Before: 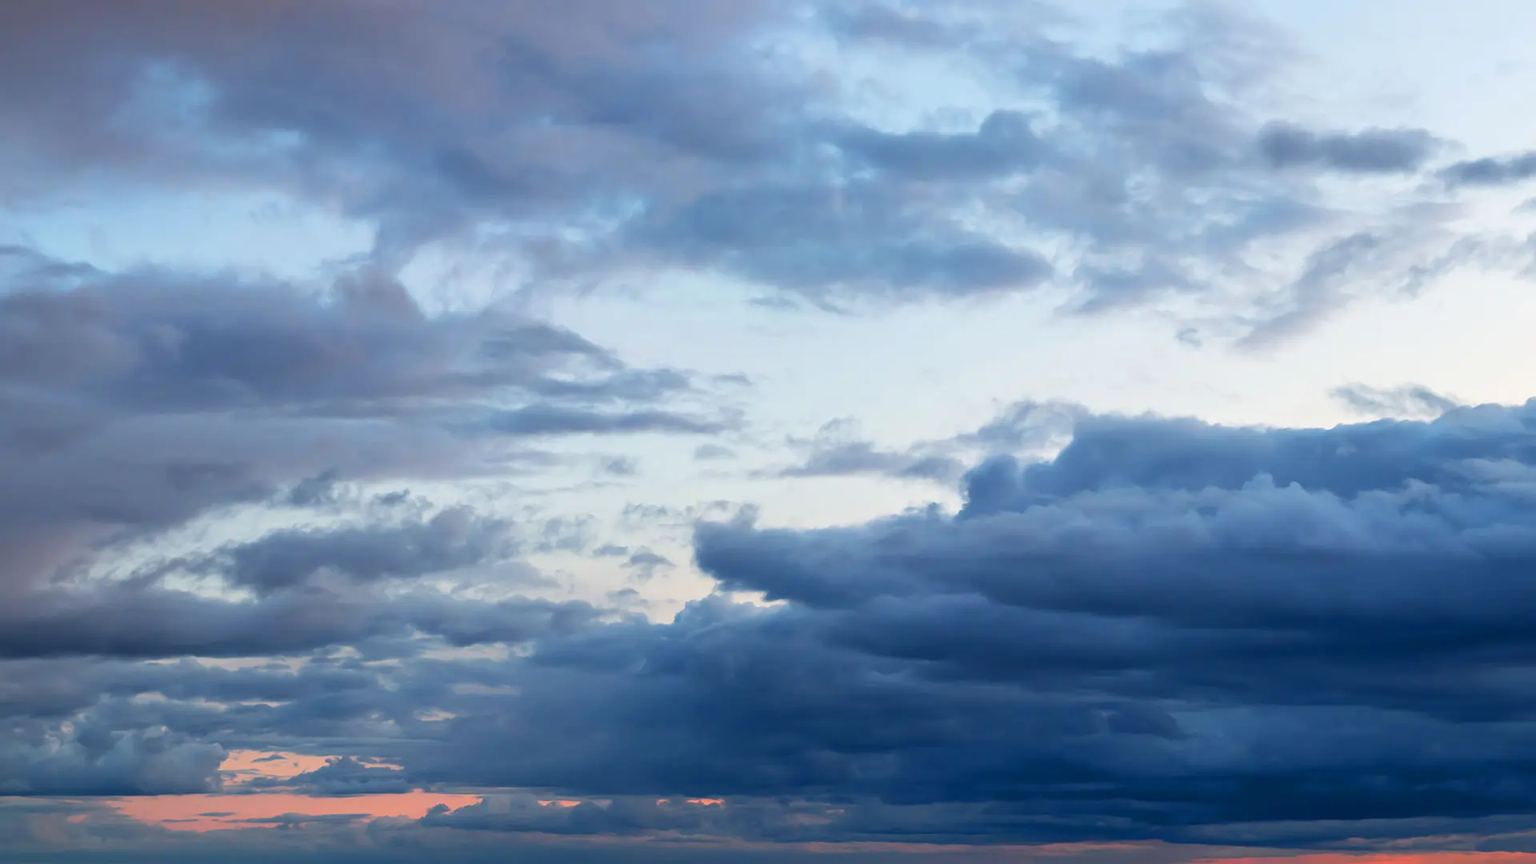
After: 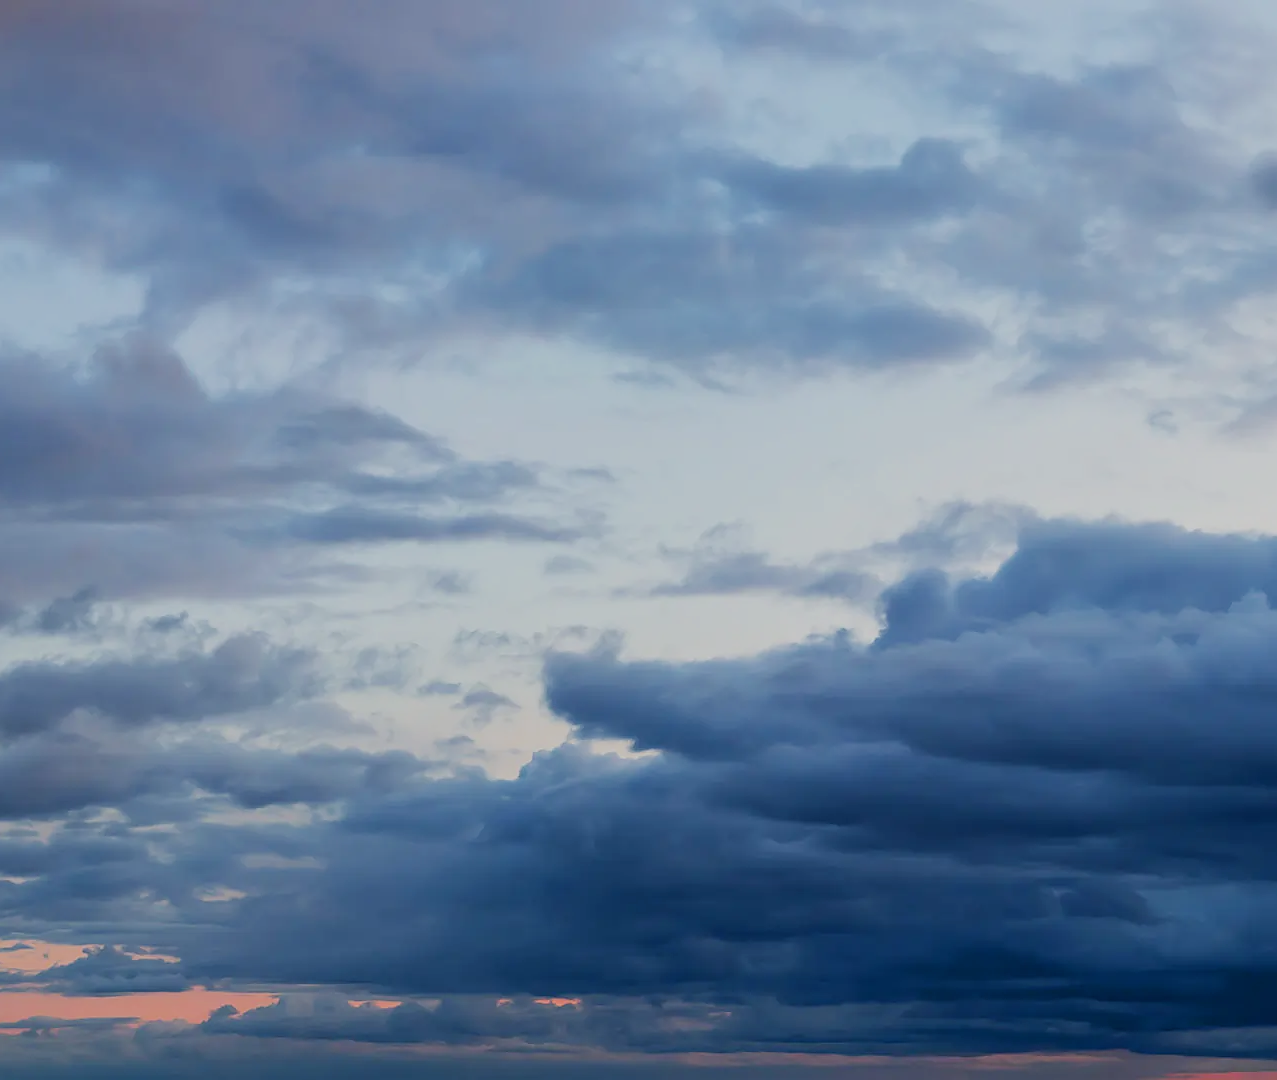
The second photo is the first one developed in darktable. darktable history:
exposure: exposure -0.116 EV, compensate exposure bias true, compensate highlight preservation false
crop: left 16.899%, right 16.556%
filmic rgb: black relative exposure -7.65 EV, white relative exposure 4.56 EV, hardness 3.61
sharpen: radius 0.969, amount 0.604
